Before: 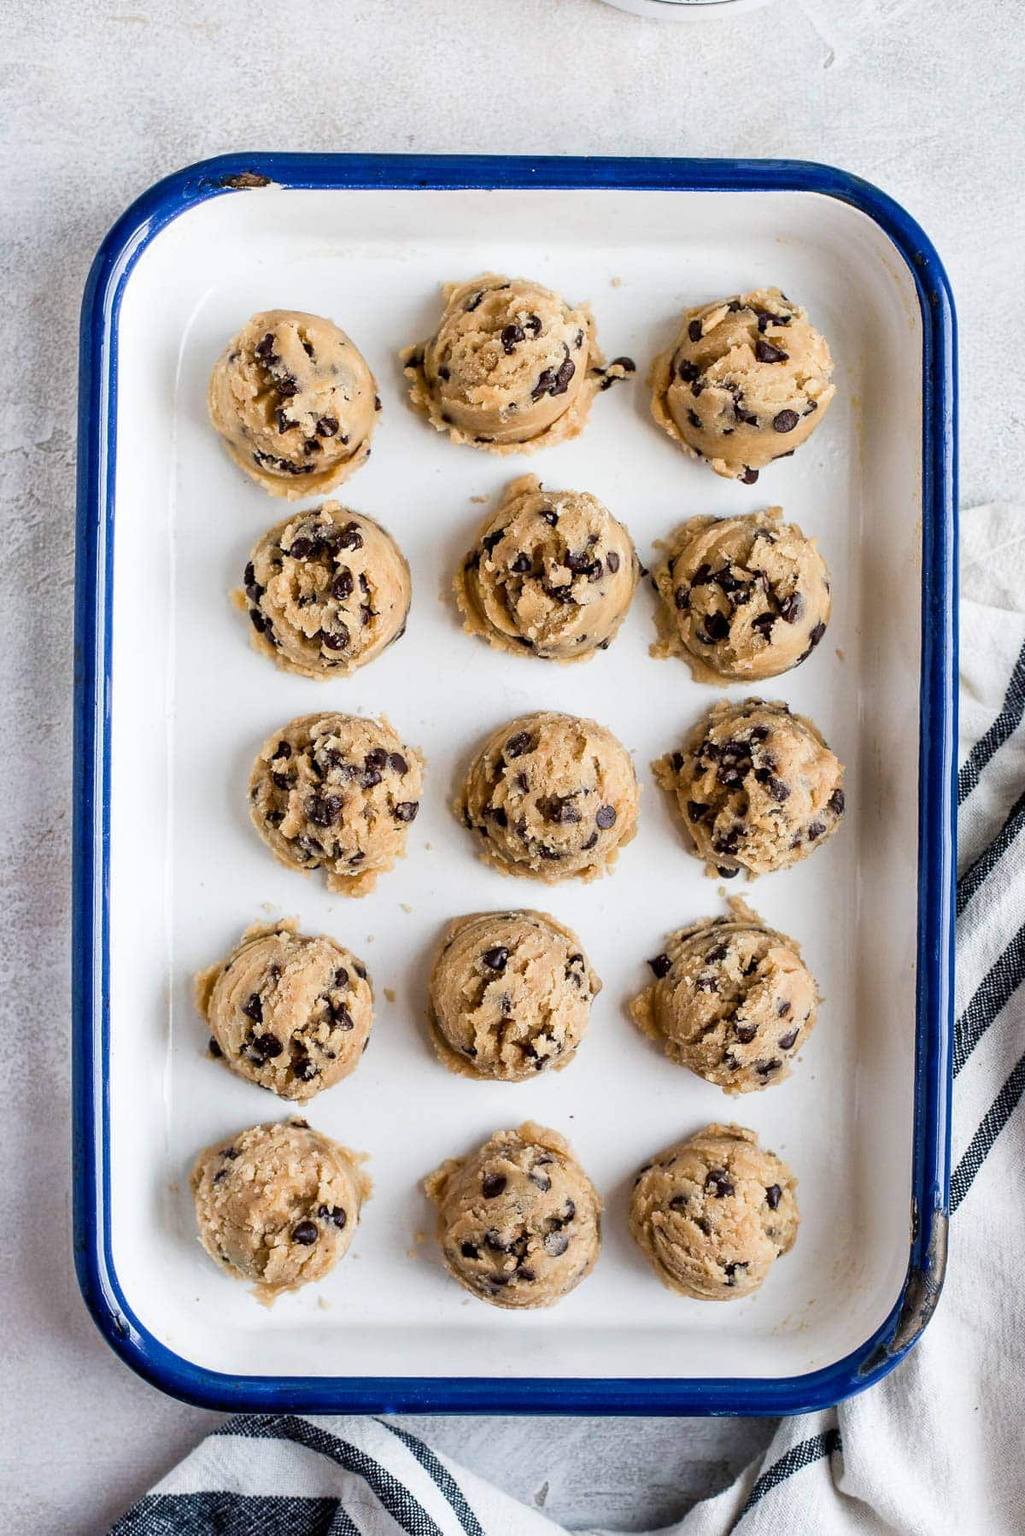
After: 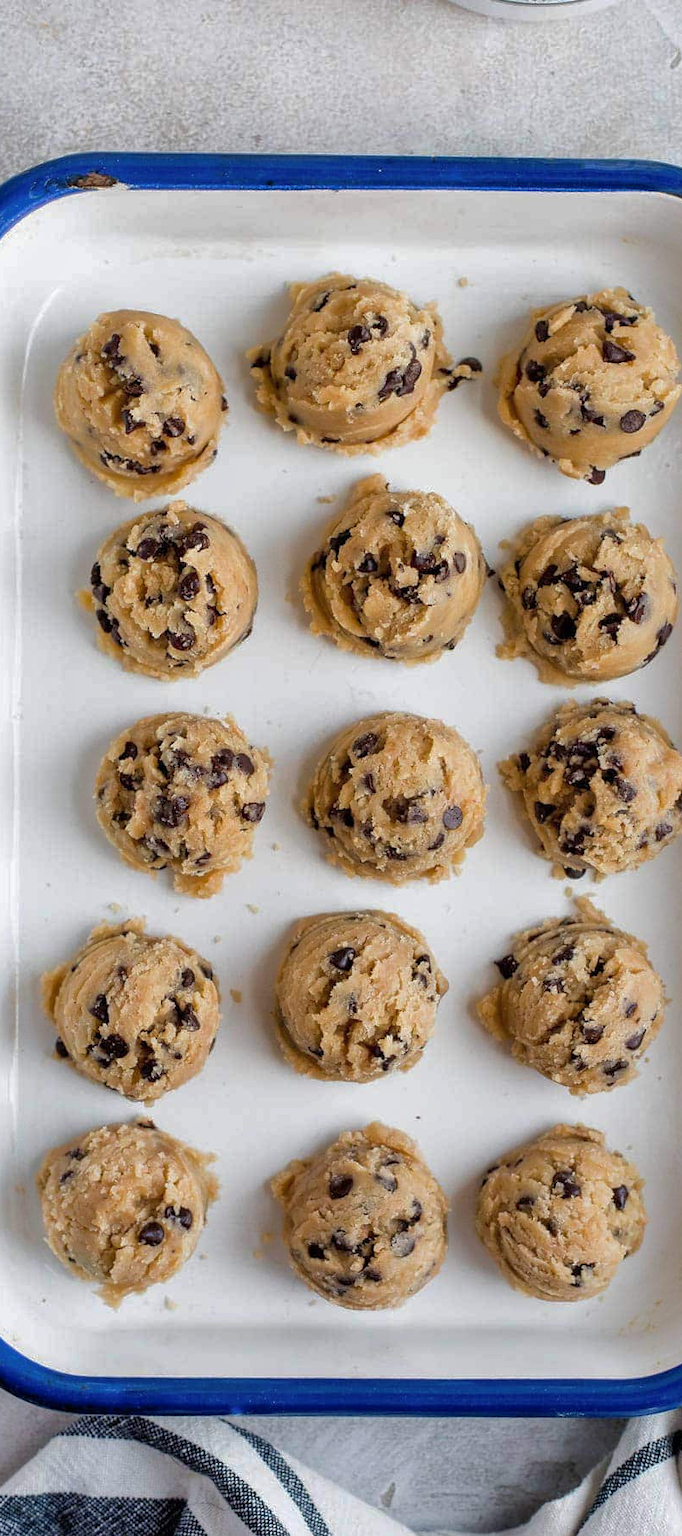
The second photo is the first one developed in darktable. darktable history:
shadows and highlights: shadows 40, highlights -60
crop and rotate: left 15.055%, right 18.278%
